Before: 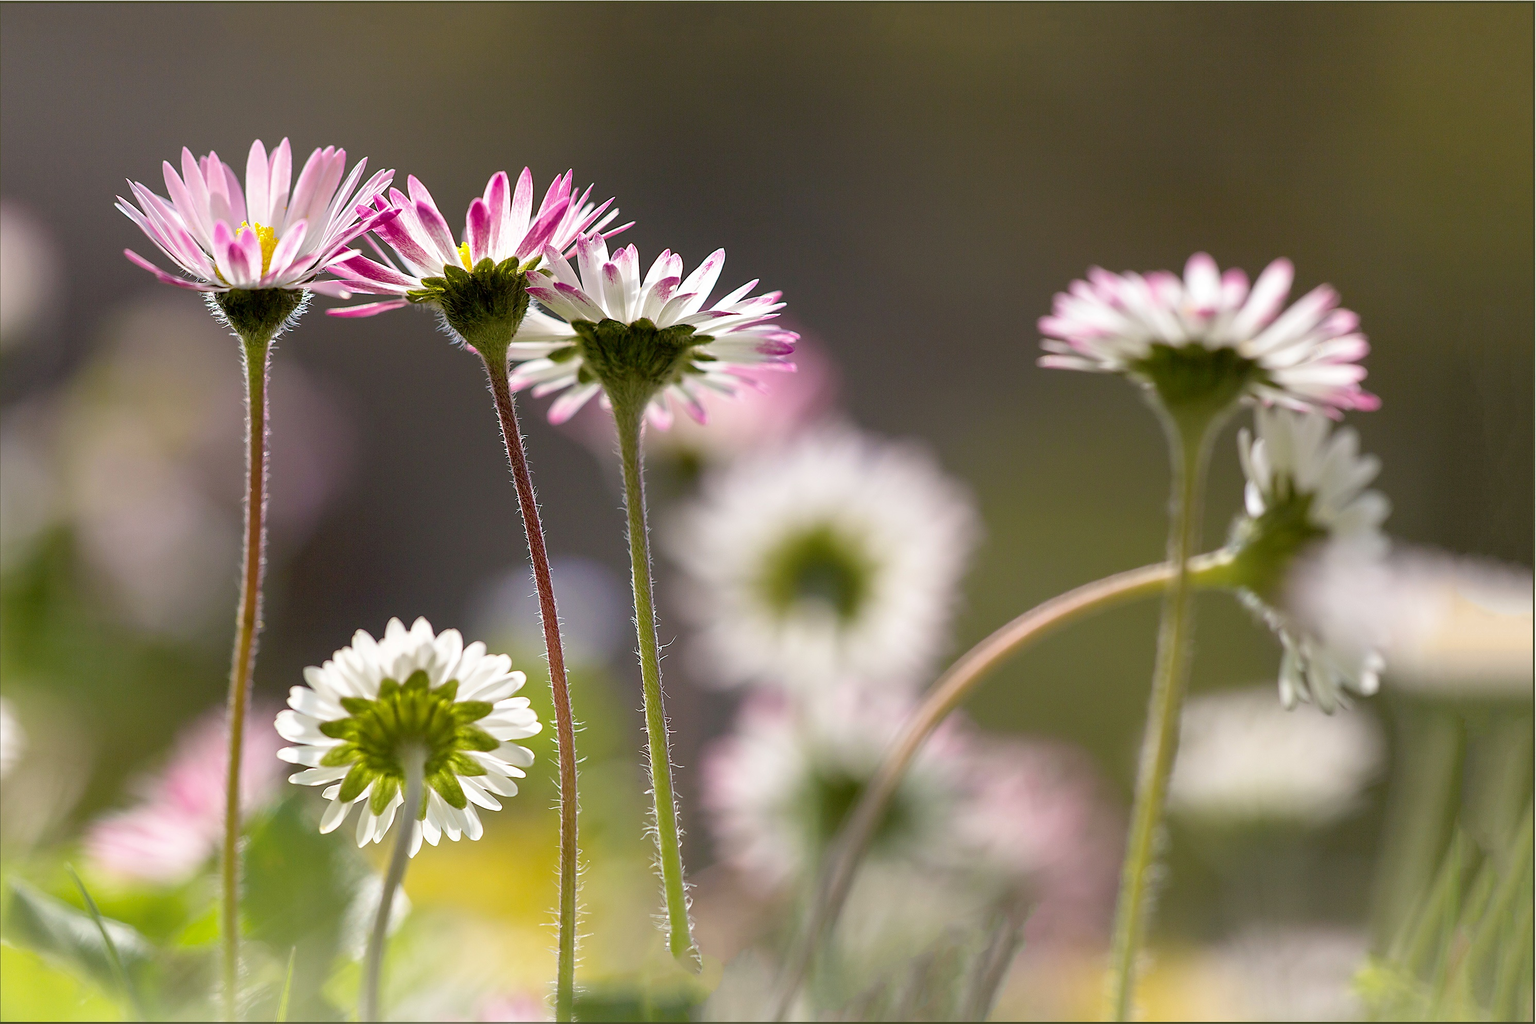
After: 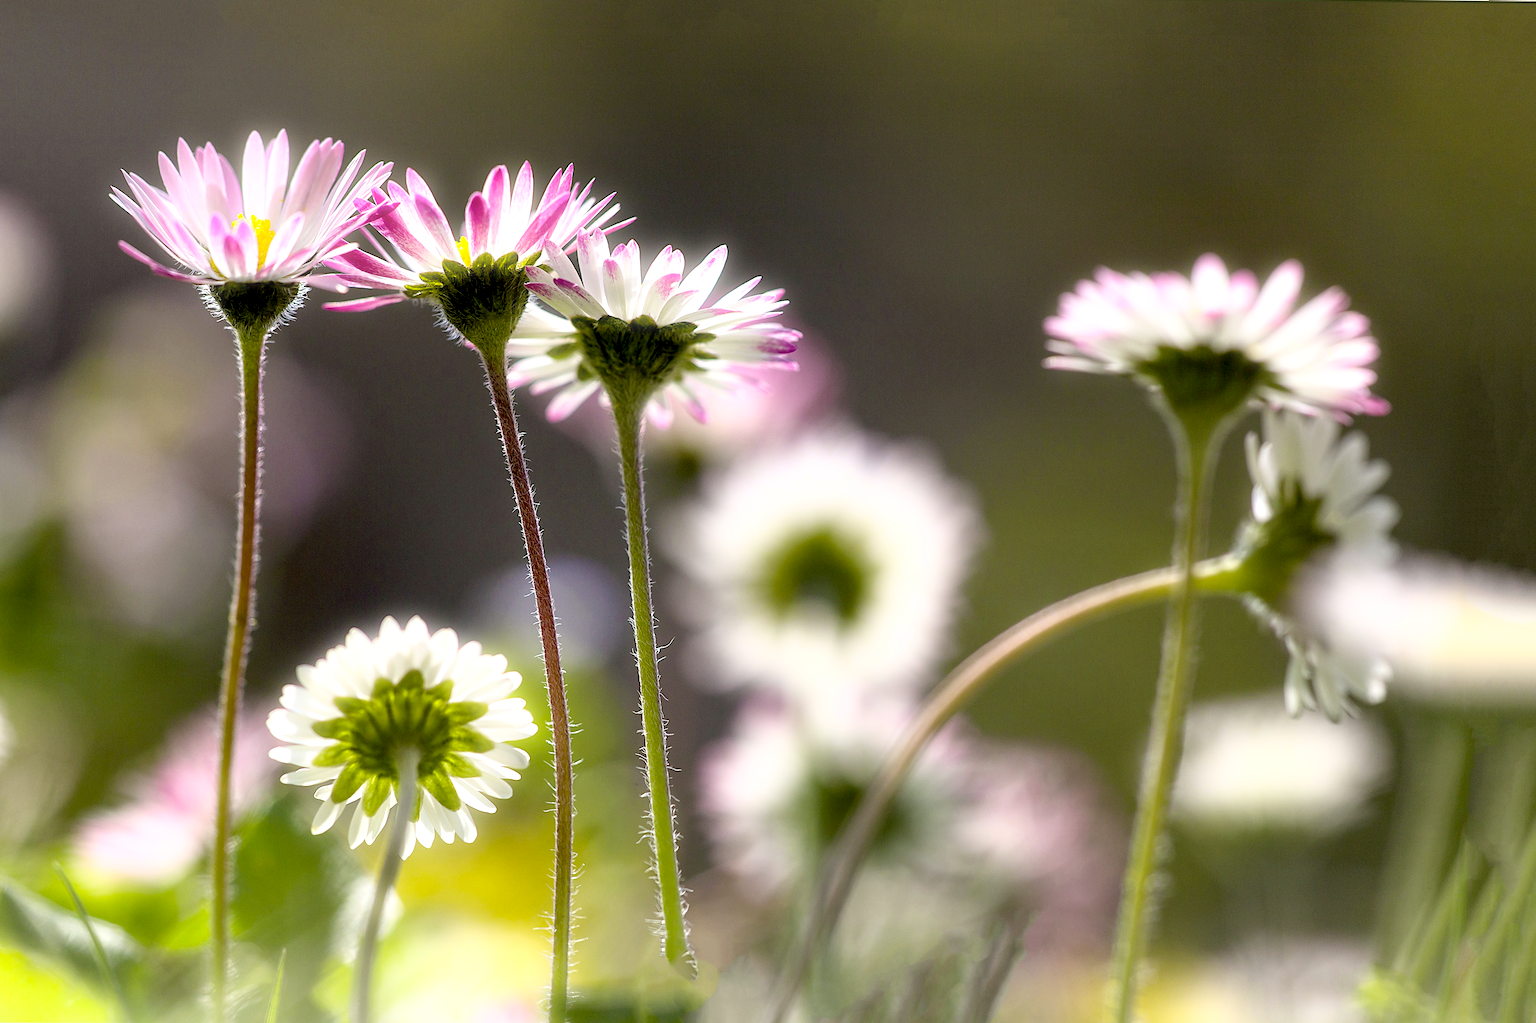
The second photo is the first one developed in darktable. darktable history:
bloom: size 5%, threshold 95%, strength 15%
local contrast: highlights 123%, shadows 126%, detail 140%, midtone range 0.254
crop and rotate: angle -0.5°
